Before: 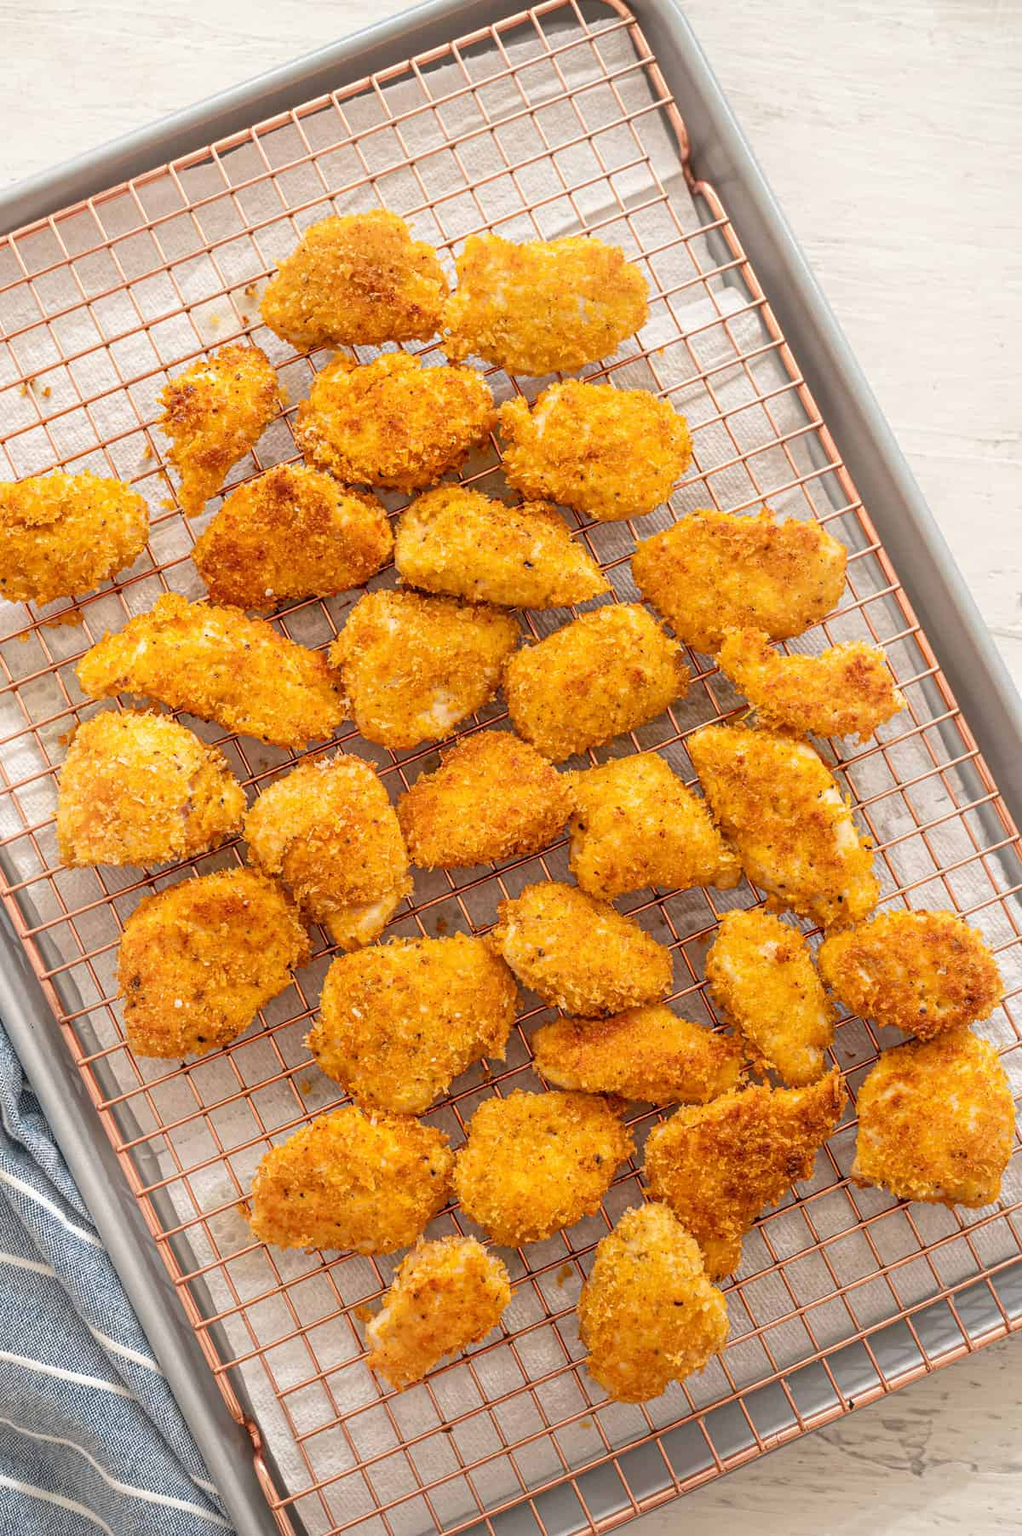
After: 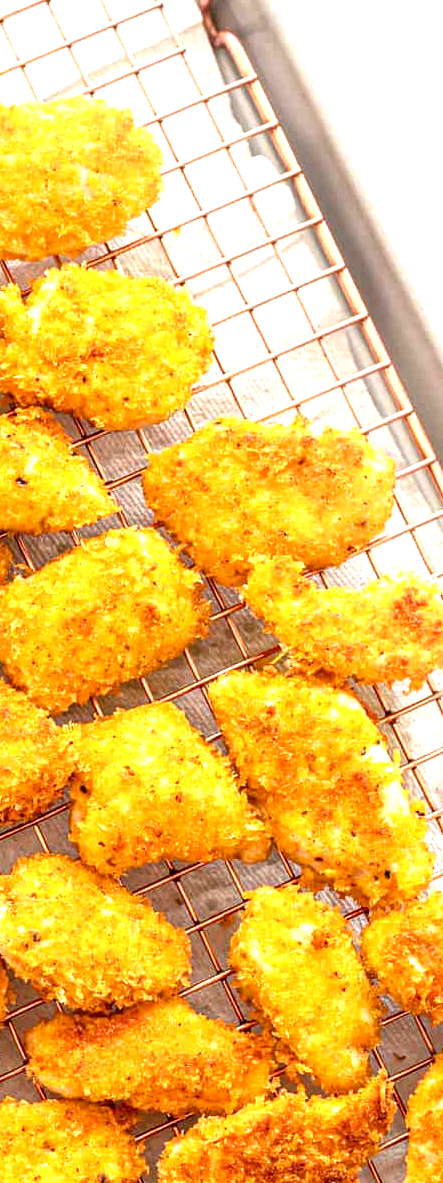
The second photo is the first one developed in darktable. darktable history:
exposure: black level correction 0, exposure 1.1 EV, compensate exposure bias true, compensate highlight preservation false
crop and rotate: left 49.936%, top 10.094%, right 13.136%, bottom 24.256%
contrast brightness saturation: brightness -0.09
